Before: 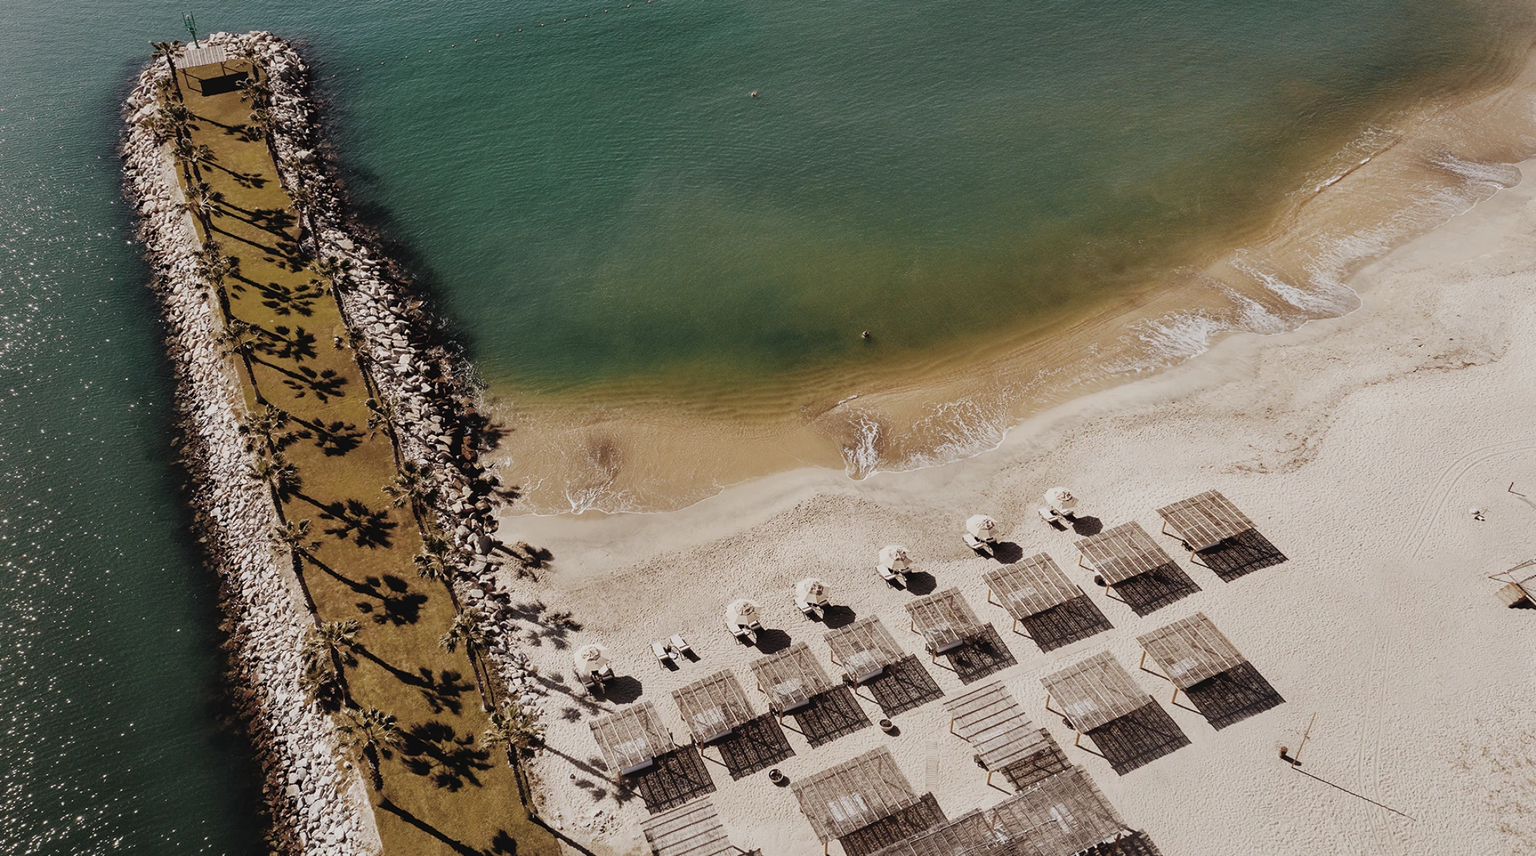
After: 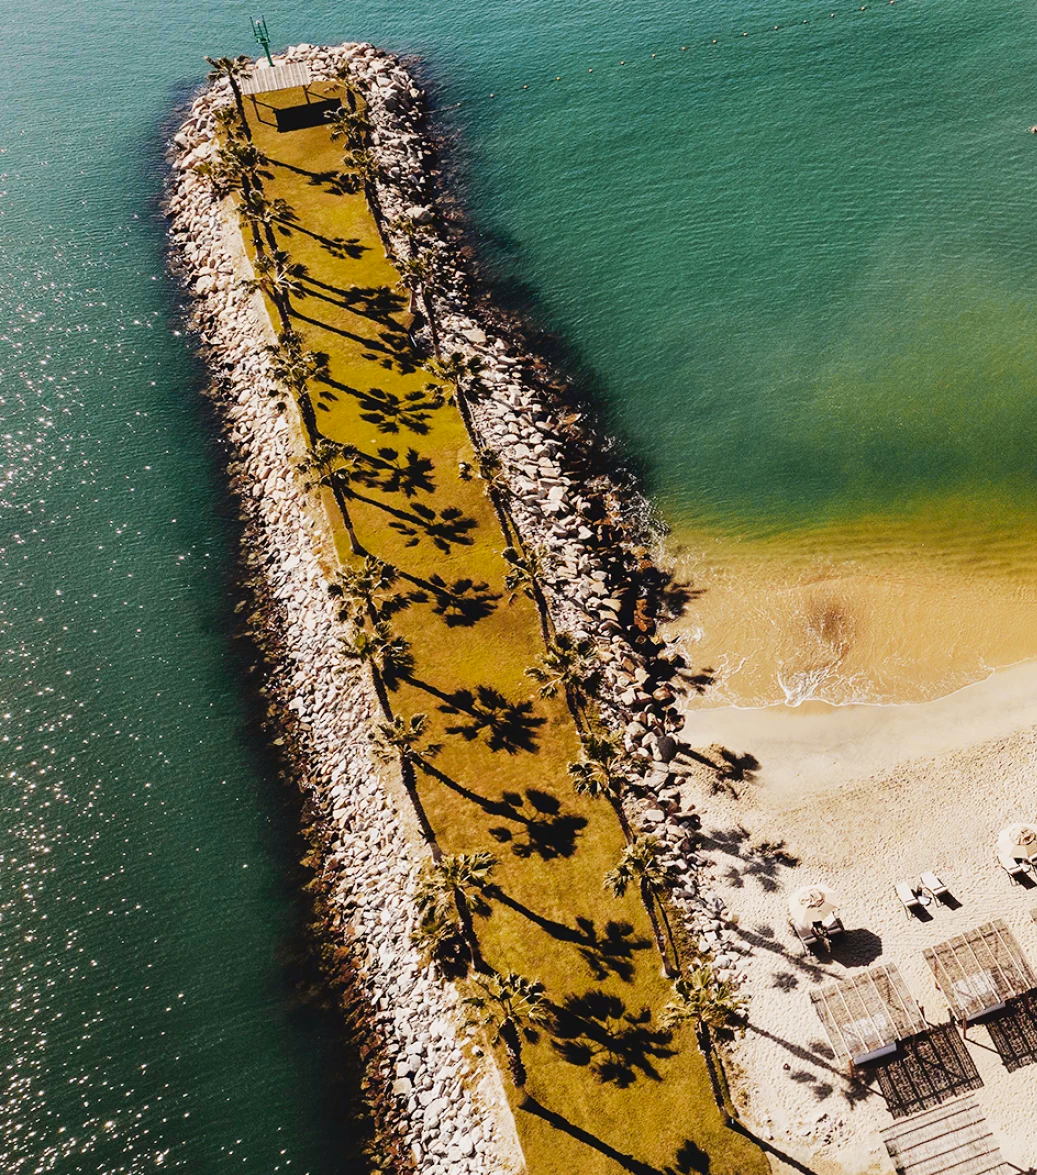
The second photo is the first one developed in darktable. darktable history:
crop and rotate: left 0.037%, top 0%, right 50.791%
tone curve: curves: ch0 [(0, 0.011) (0.139, 0.106) (0.295, 0.271) (0.499, 0.523) (0.739, 0.782) (0.857, 0.879) (1, 0.967)]; ch1 [(0, 0) (0.272, 0.249) (0.388, 0.385) (0.469, 0.456) (0.495, 0.497) (0.524, 0.518) (0.602, 0.623) (0.725, 0.779) (1, 1)]; ch2 [(0, 0) (0.125, 0.089) (0.353, 0.329) (0.443, 0.408) (0.502, 0.499) (0.548, 0.549) (0.608, 0.635) (1, 1)], color space Lab, independent channels, preserve colors none
exposure: exposure 0.355 EV, compensate highlight preservation false
color balance rgb: linear chroma grading › global chroma 15.423%, perceptual saturation grading › global saturation 0.808%, perceptual brilliance grading › mid-tones 9.44%, perceptual brilliance grading › shadows 14.229%, global vibrance 22.09%
